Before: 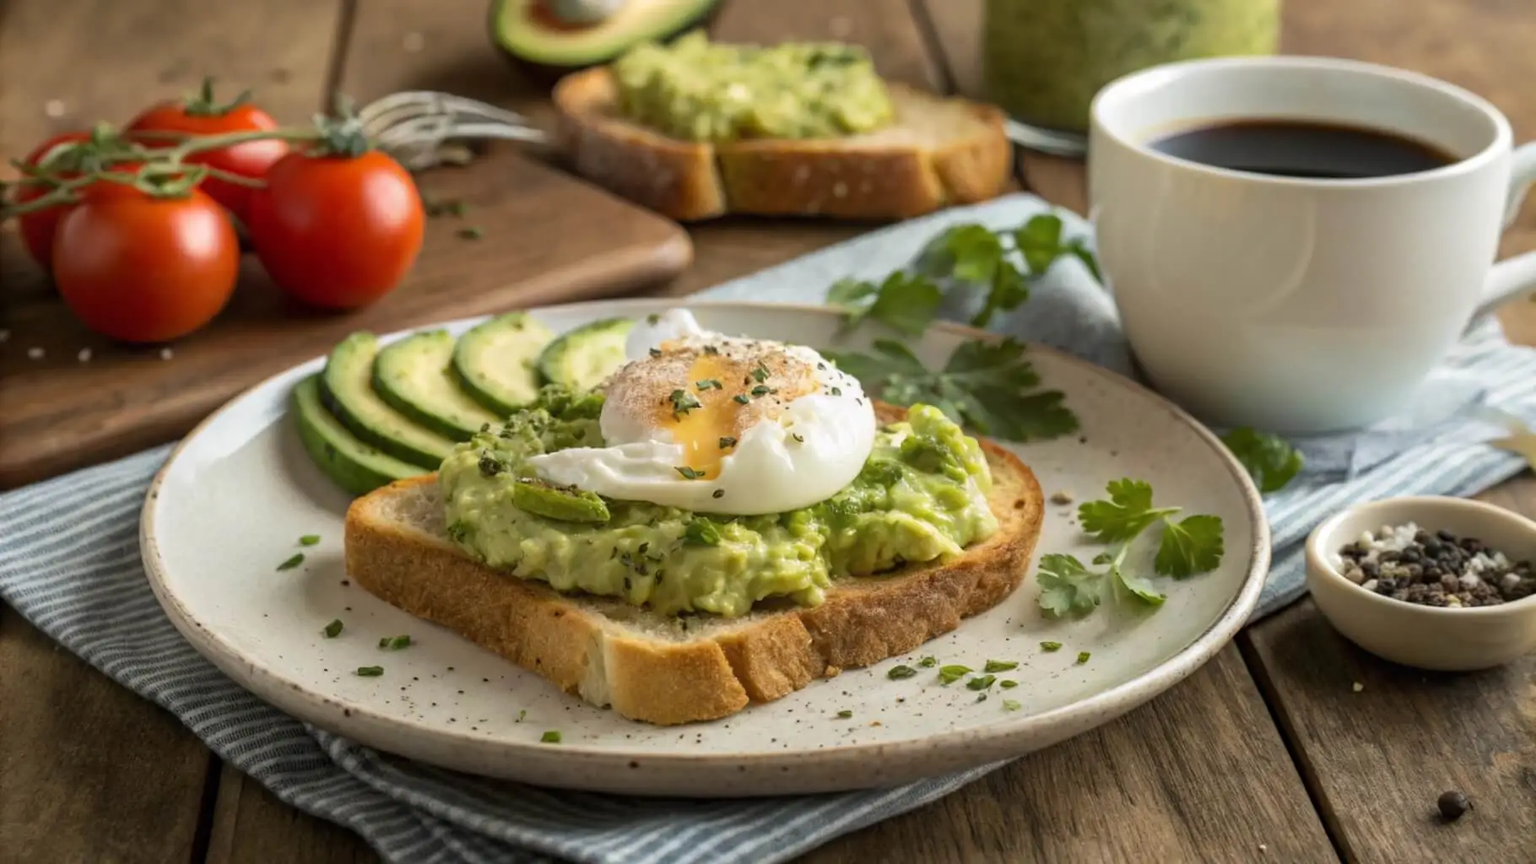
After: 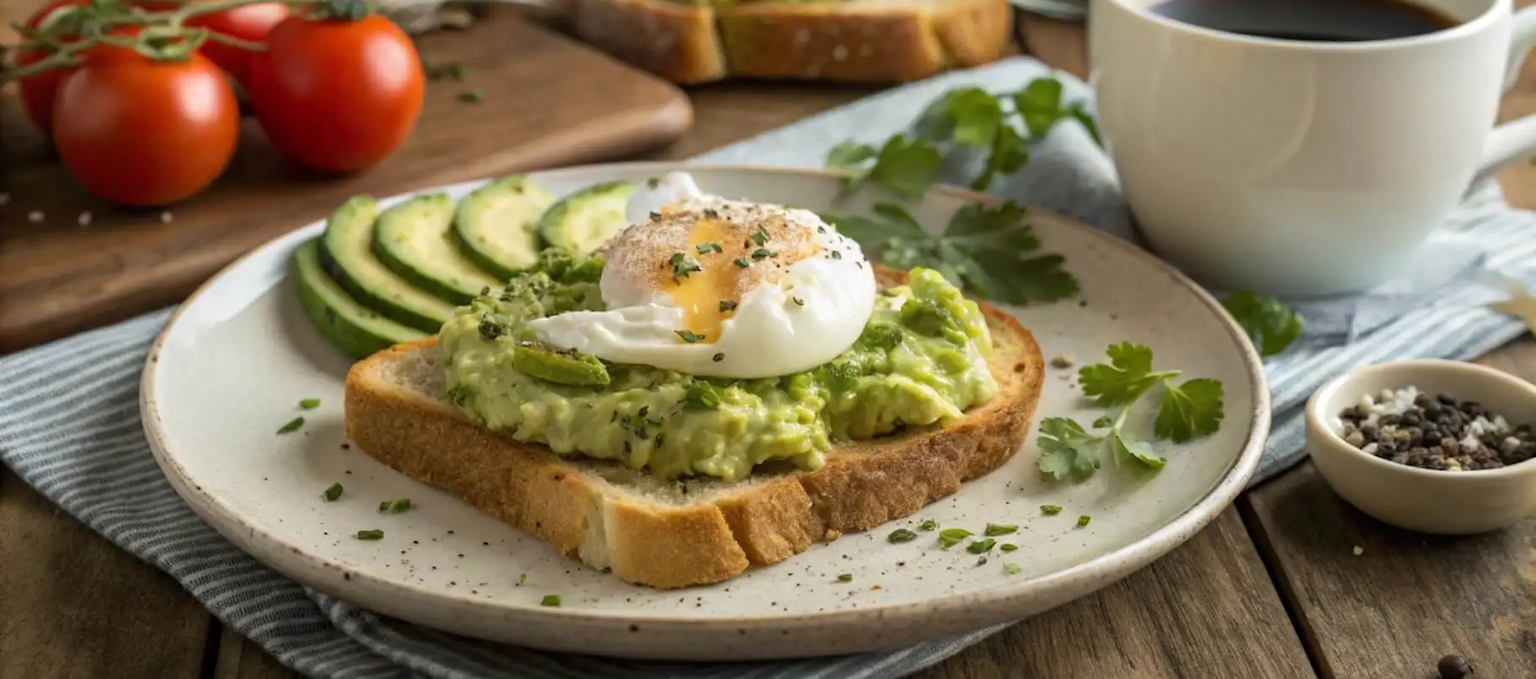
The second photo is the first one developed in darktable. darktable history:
crop and rotate: top 15.893%, bottom 5.446%
